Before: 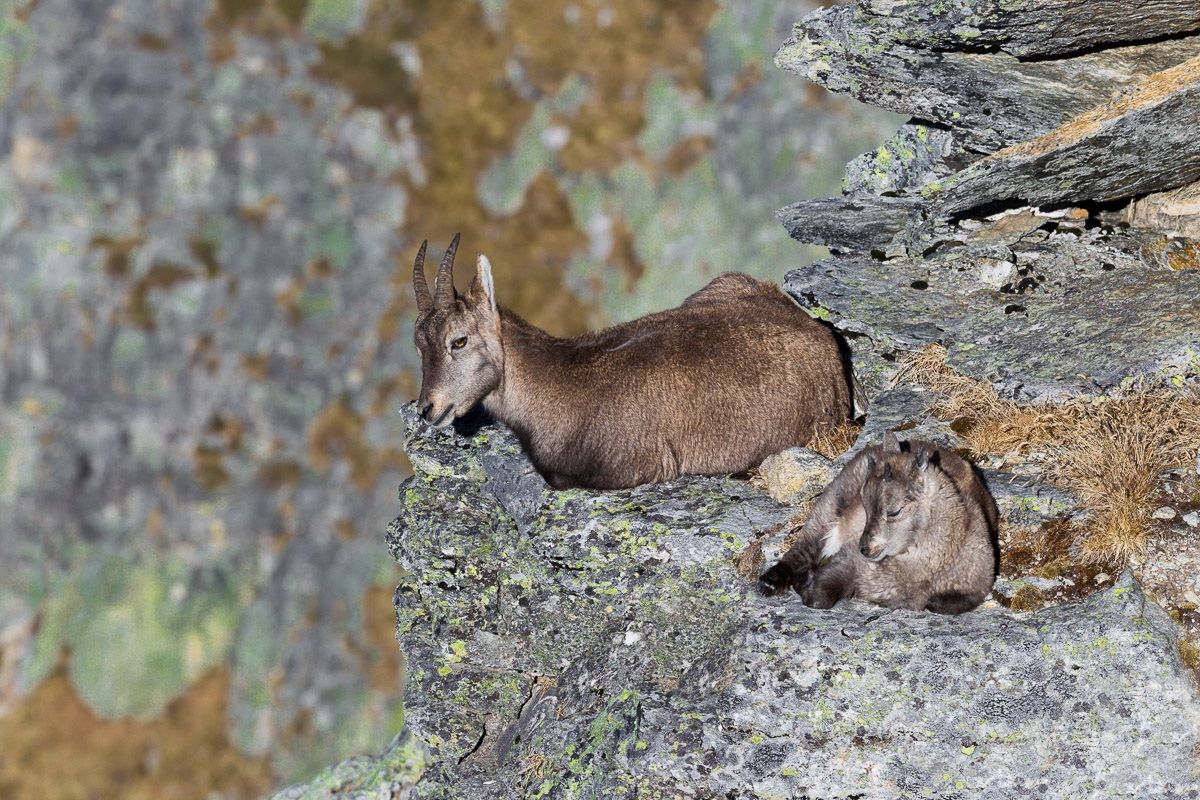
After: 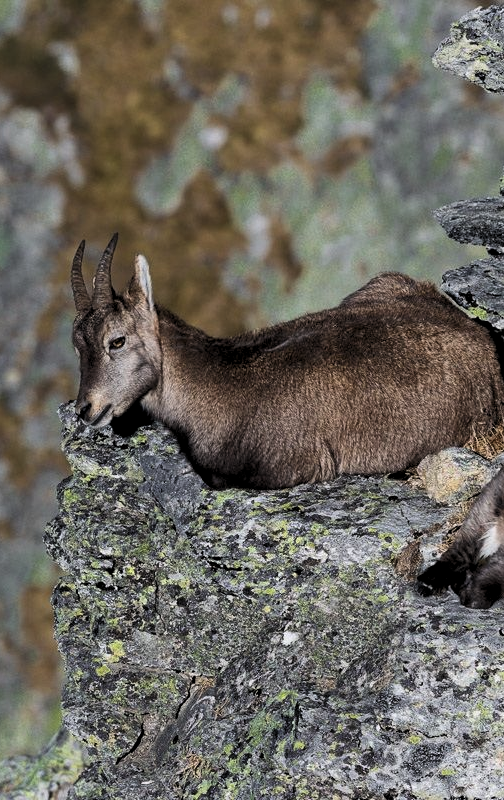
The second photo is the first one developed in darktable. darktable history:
crop: left 28.517%, right 29.411%
levels: levels [0.116, 0.574, 1]
